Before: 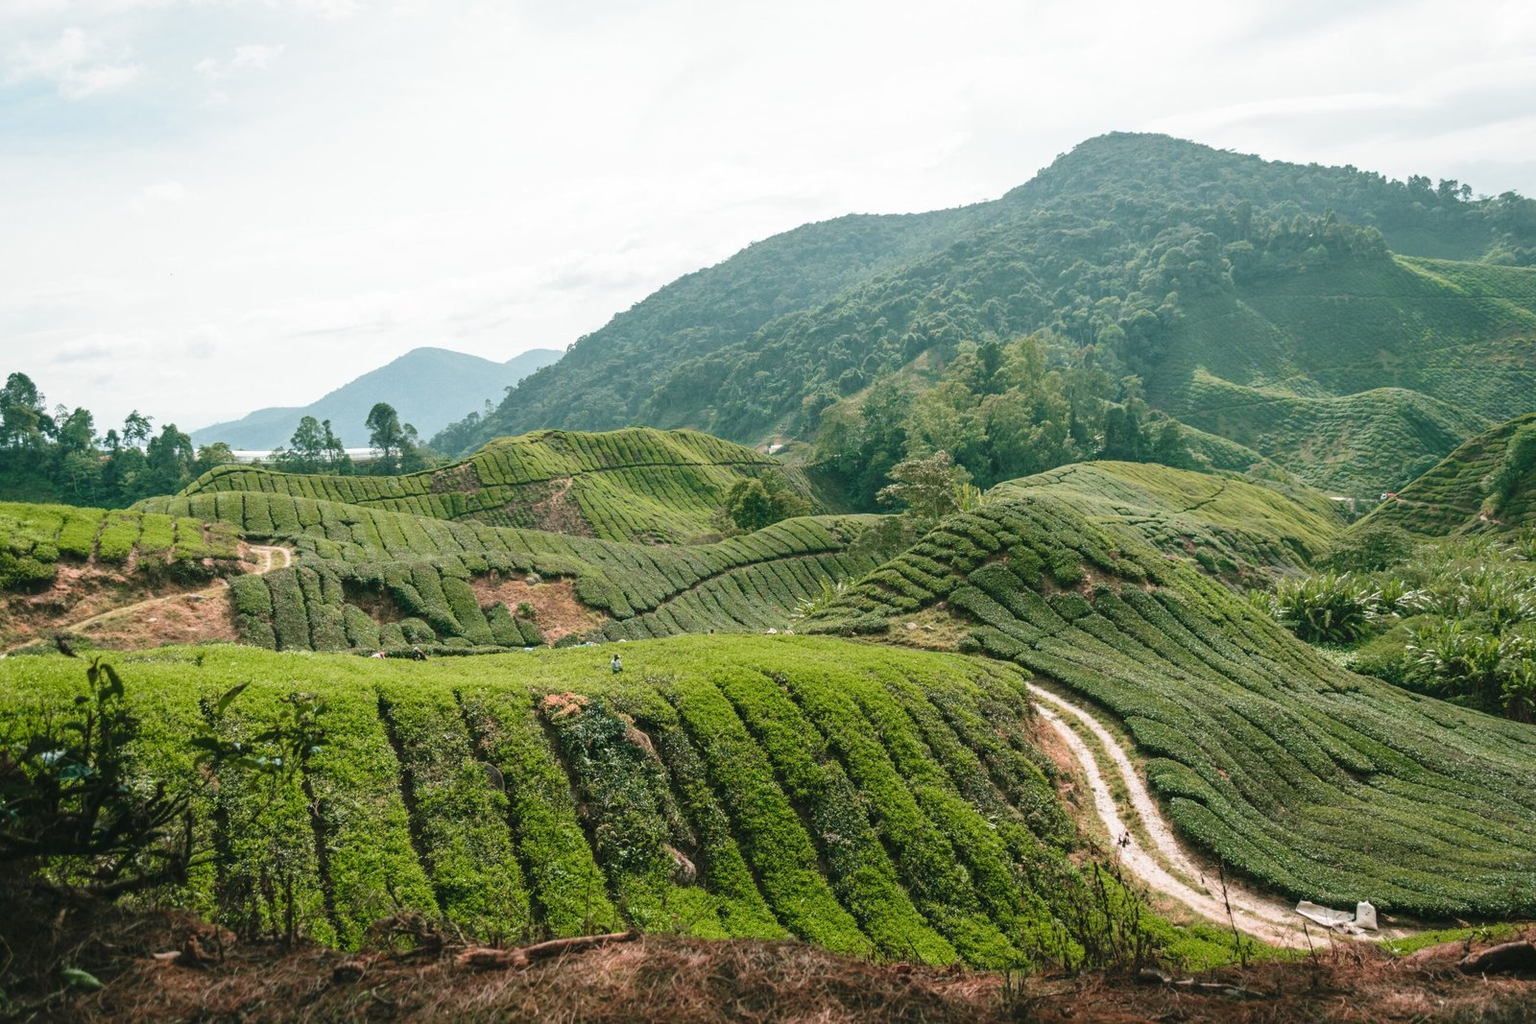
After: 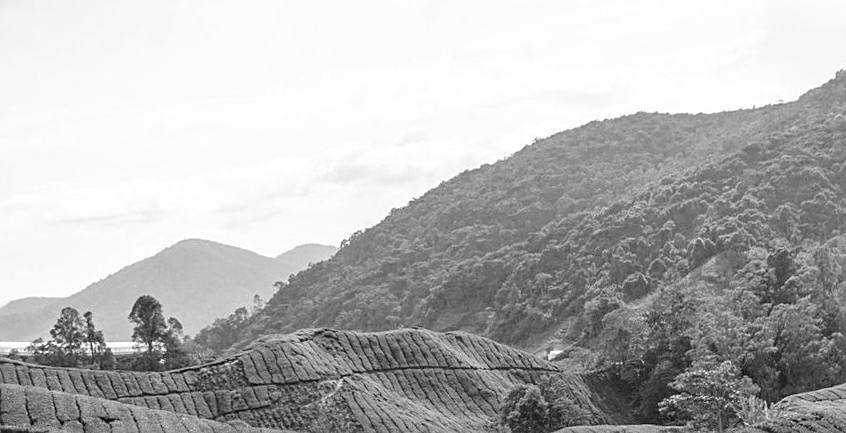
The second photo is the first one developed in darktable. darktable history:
crop: left 15.306%, top 9.065%, right 30.789%, bottom 48.638%
sharpen: on, module defaults
local contrast: highlights 100%, shadows 100%, detail 120%, midtone range 0.2
tone equalizer: on, module defaults
monochrome: on, module defaults
haze removal: compatibility mode true, adaptive false
rotate and perspective: rotation 1.57°, crop left 0.018, crop right 0.982, crop top 0.039, crop bottom 0.961
